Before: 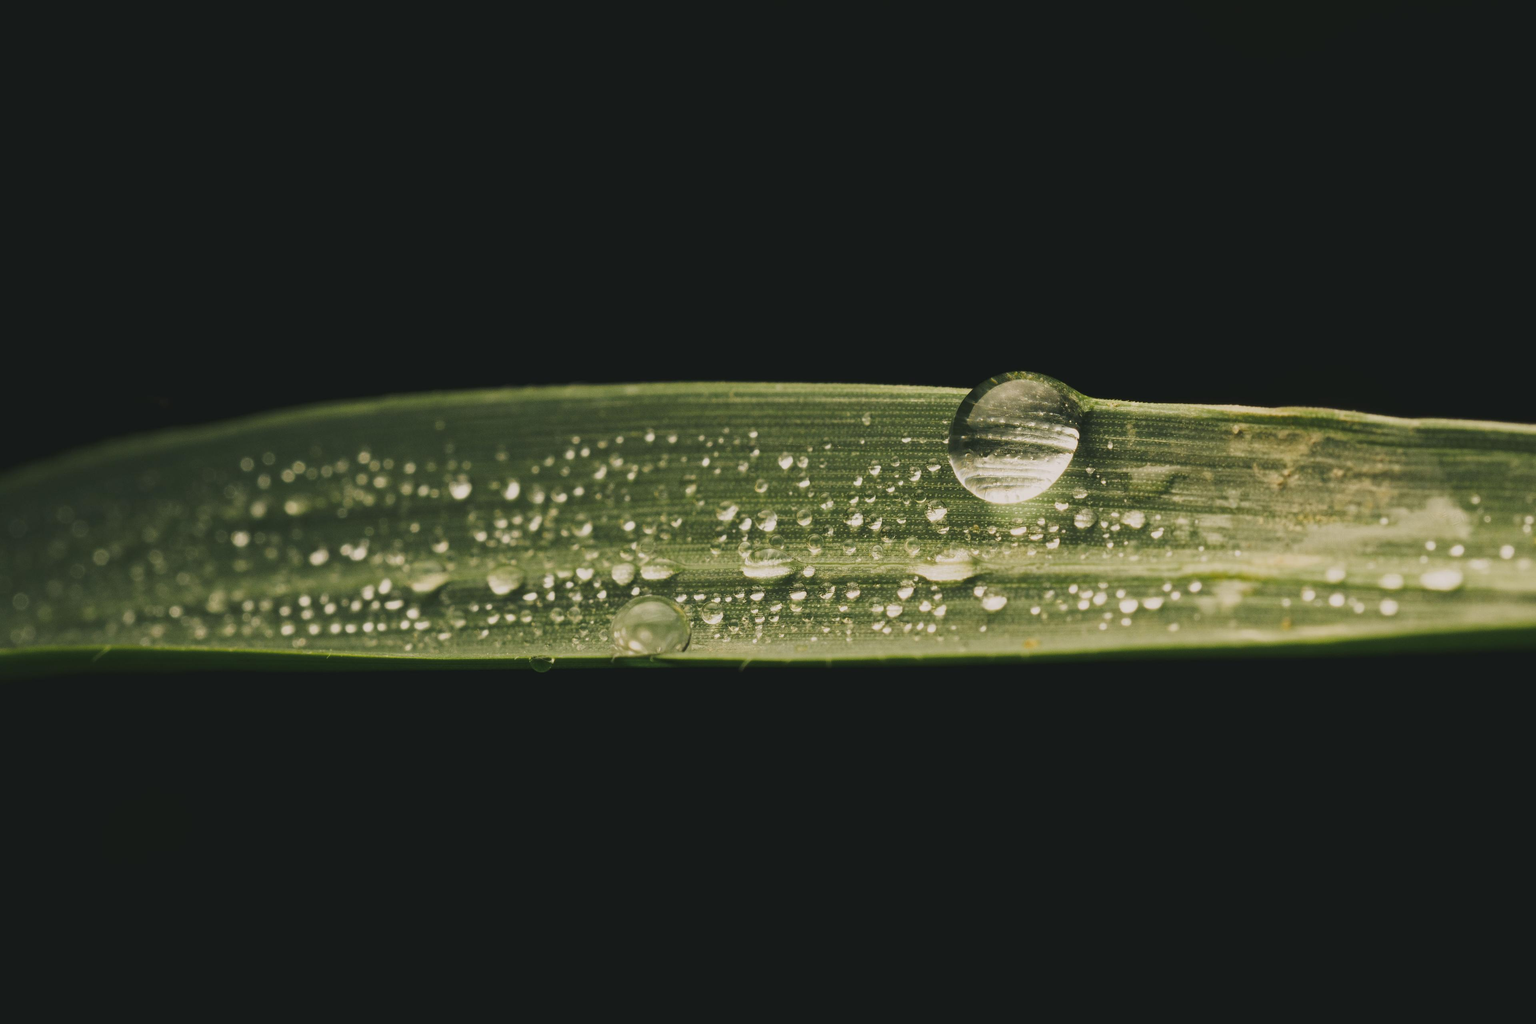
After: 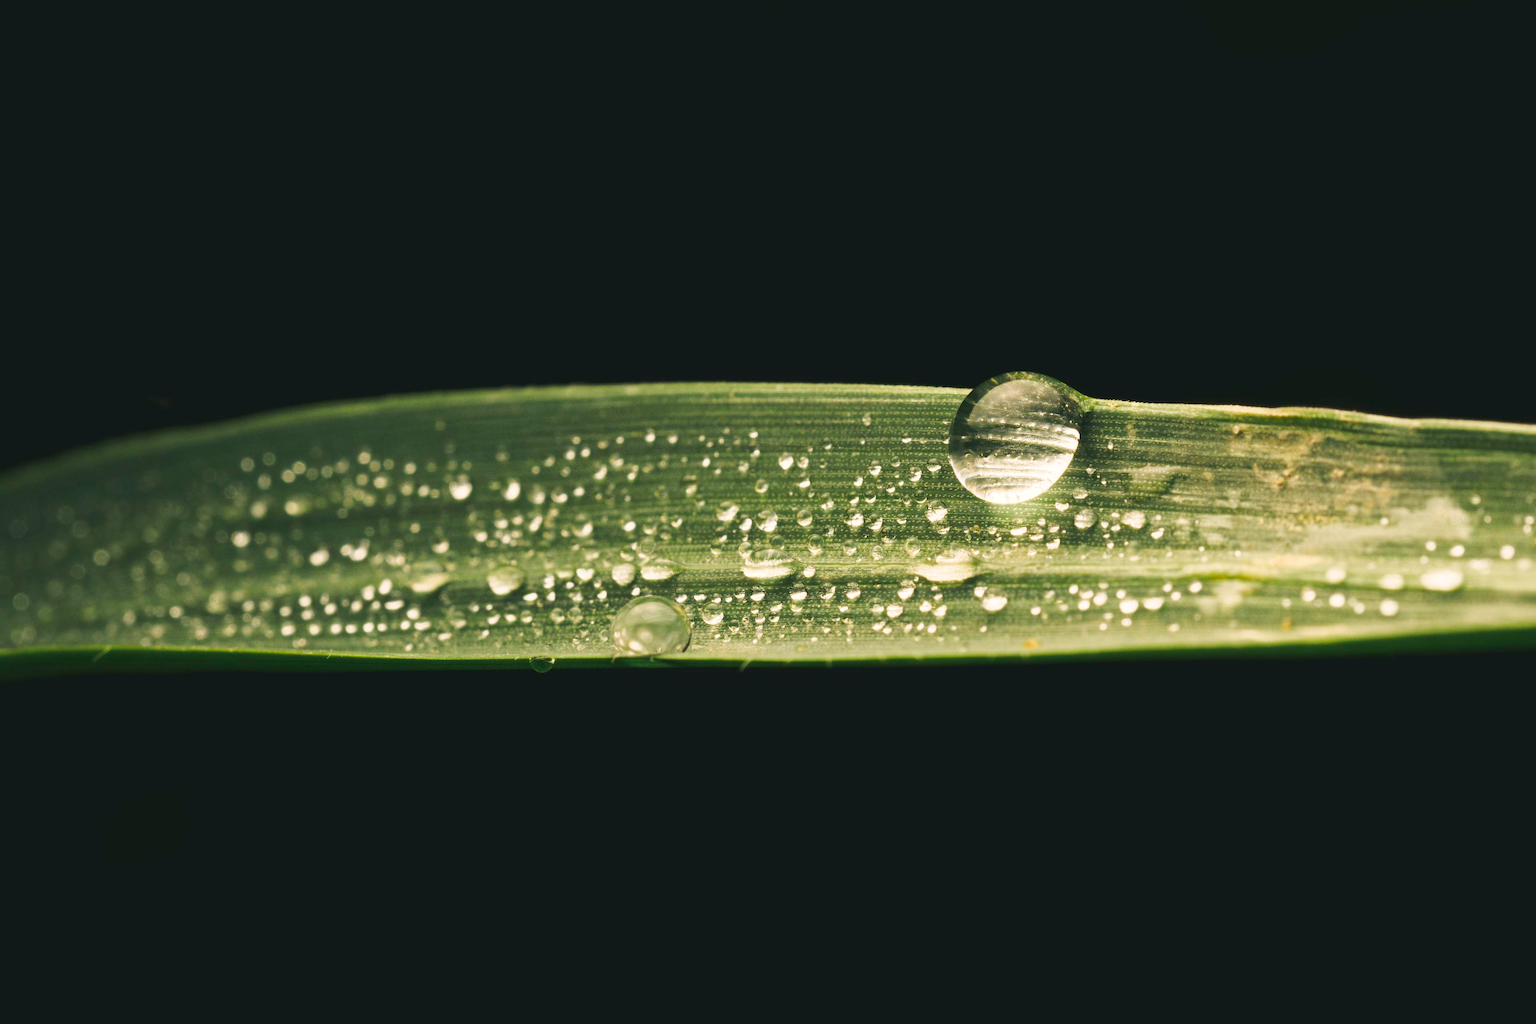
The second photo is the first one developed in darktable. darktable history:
exposure: exposure 0.557 EV, compensate exposure bias true, compensate highlight preservation false
